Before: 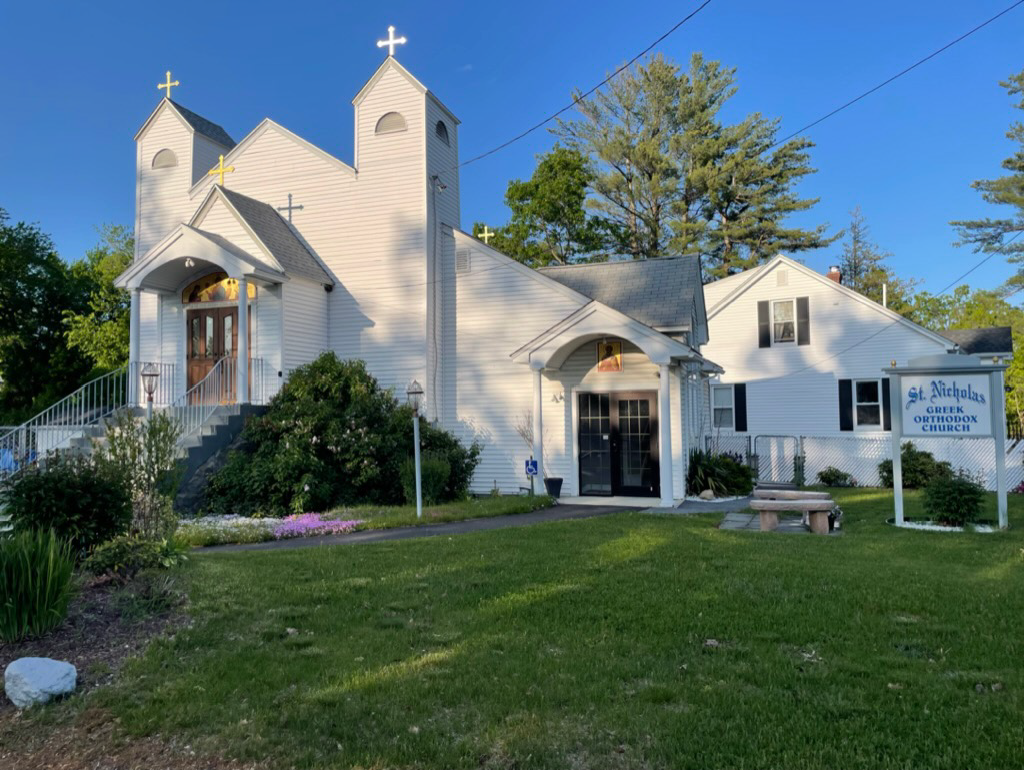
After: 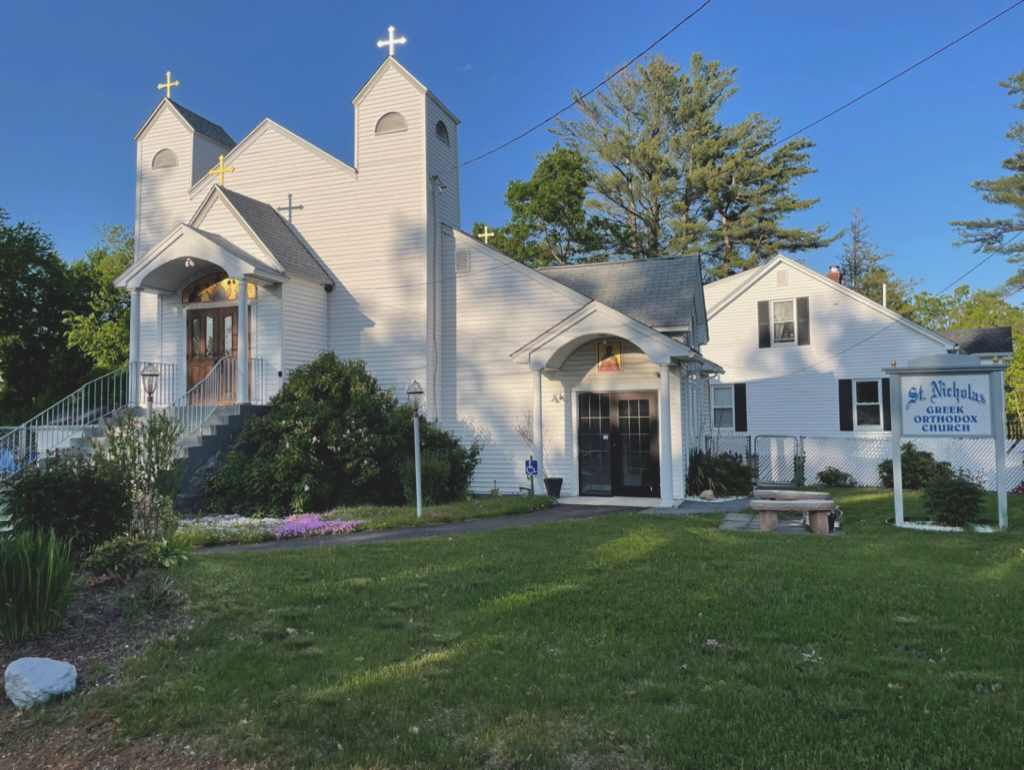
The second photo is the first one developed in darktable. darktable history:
contrast brightness saturation: saturation -0.069
exposure: black level correction -0.015, exposure -0.136 EV, compensate highlight preservation false
